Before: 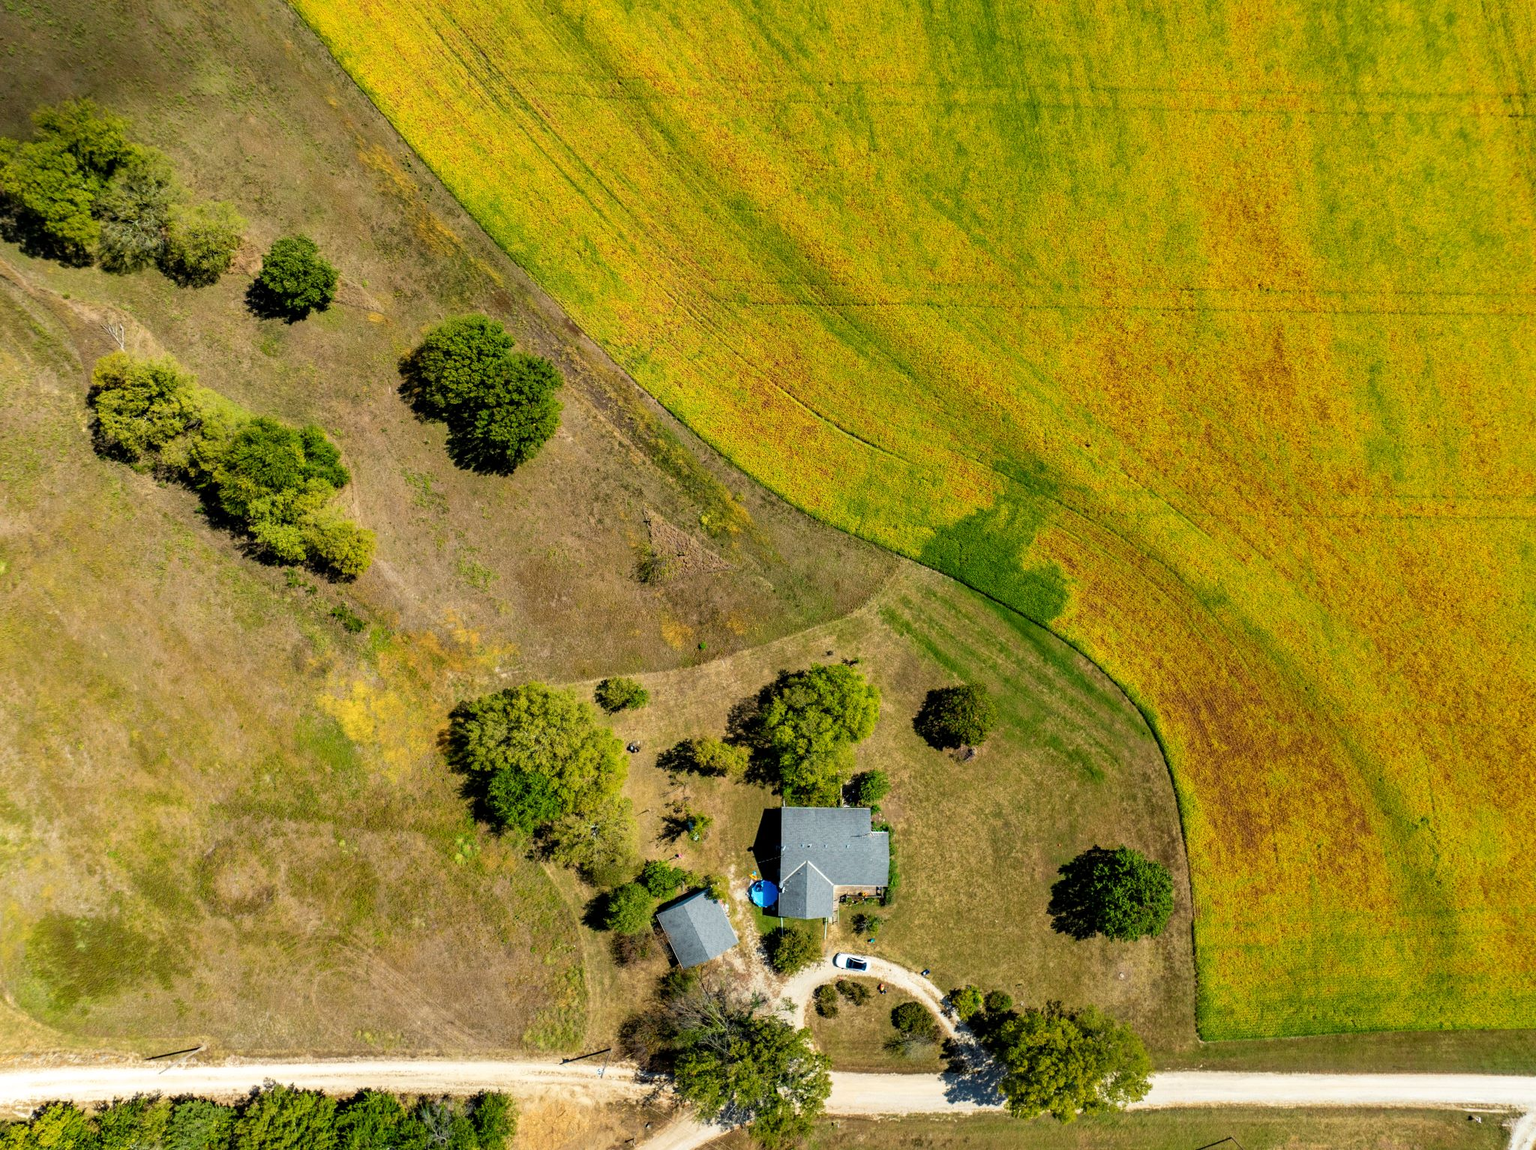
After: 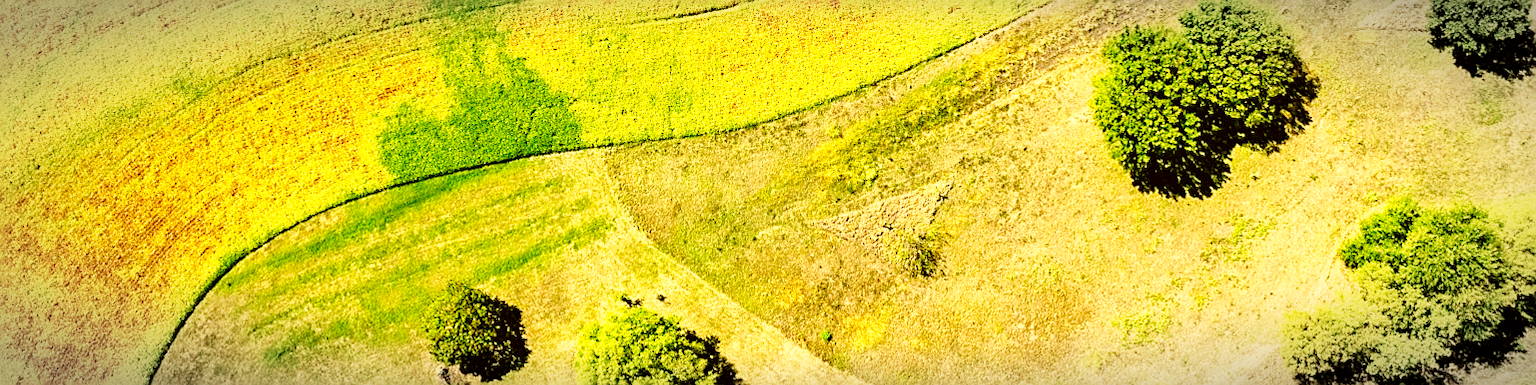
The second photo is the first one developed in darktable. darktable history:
crop and rotate: angle 16.12°, top 30.835%, bottom 35.653%
sharpen: on, module defaults
color correction: highlights a* 0.162, highlights b* 29.53, shadows a* -0.162, shadows b* 21.09
levels: levels [0, 0.51, 1]
vignetting: automatic ratio true
base curve: curves: ch0 [(0, 0) (0.032, 0.037) (0.105, 0.228) (0.435, 0.76) (0.856, 0.983) (1, 1)], preserve colors none
exposure: black level correction 0, exposure 1 EV, compensate highlight preservation false
